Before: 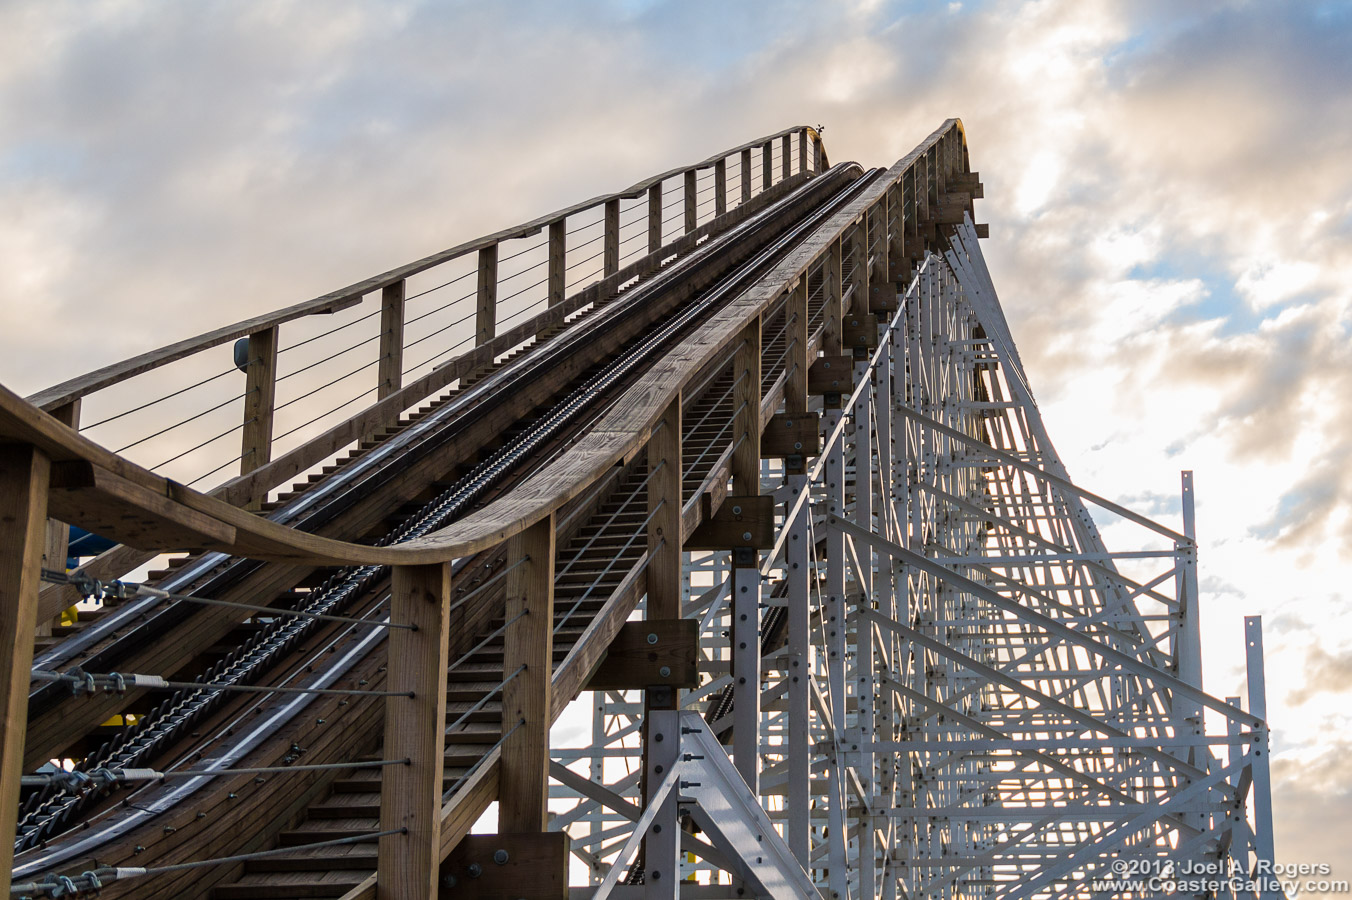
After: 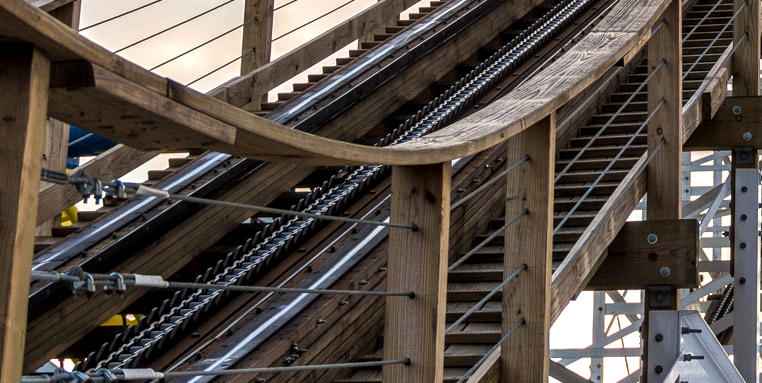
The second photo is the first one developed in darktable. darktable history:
local contrast: on, module defaults
exposure: black level correction 0.001, exposure 0.5 EV, compensate exposure bias true, compensate highlight preservation false
crop: top 44.483%, right 43.593%, bottom 12.892%
